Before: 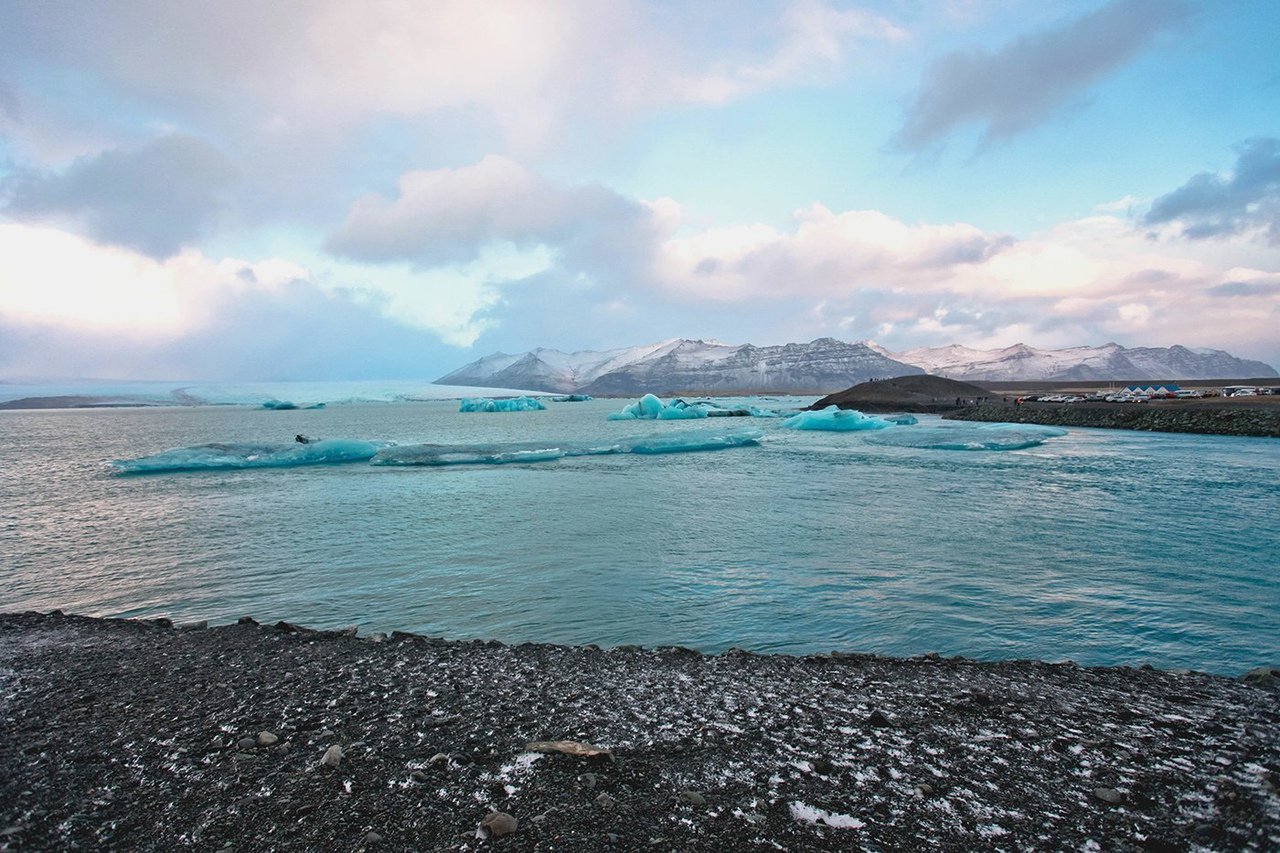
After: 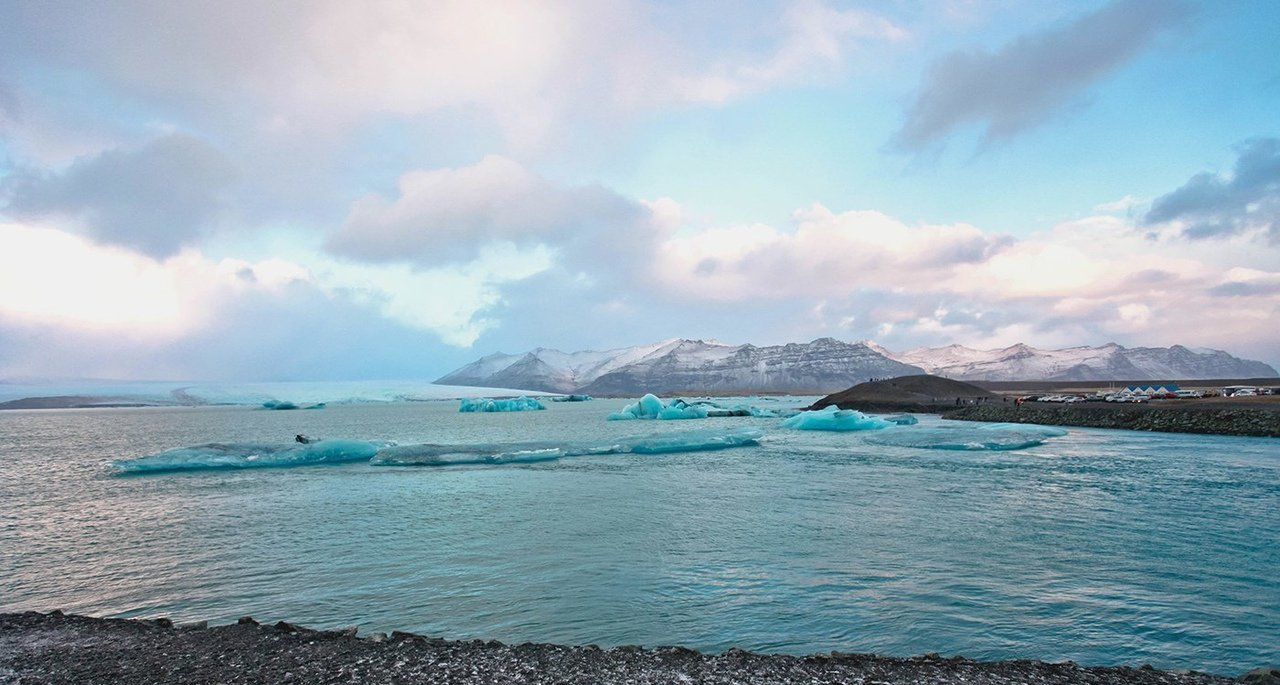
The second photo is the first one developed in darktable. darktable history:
crop: bottom 19.692%
